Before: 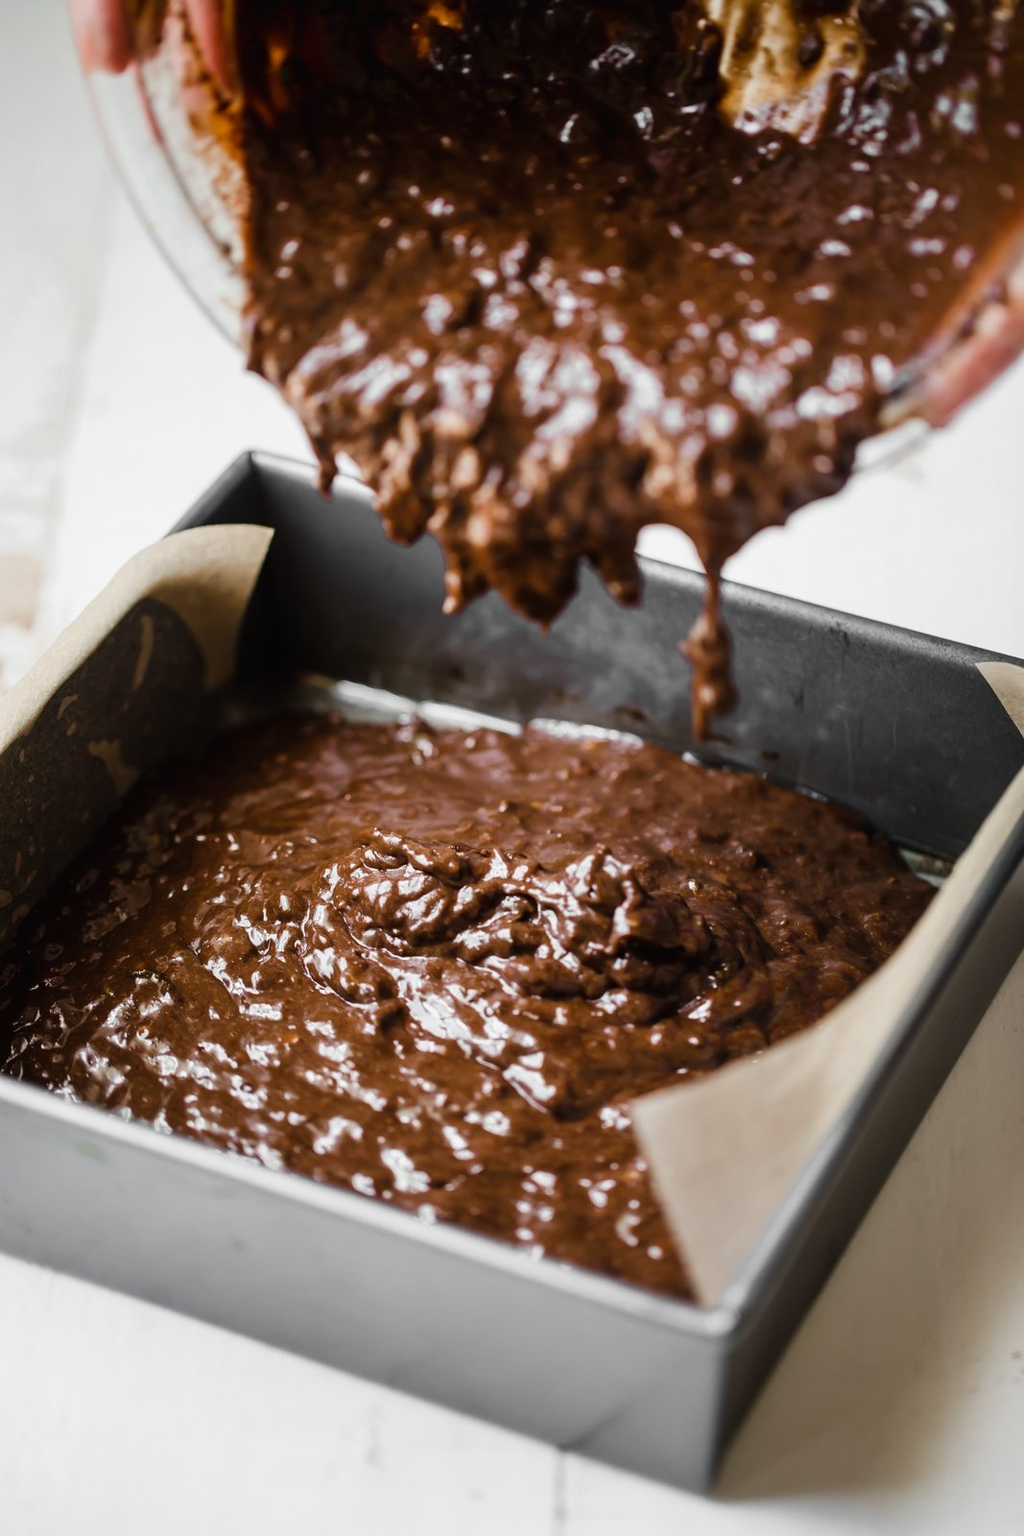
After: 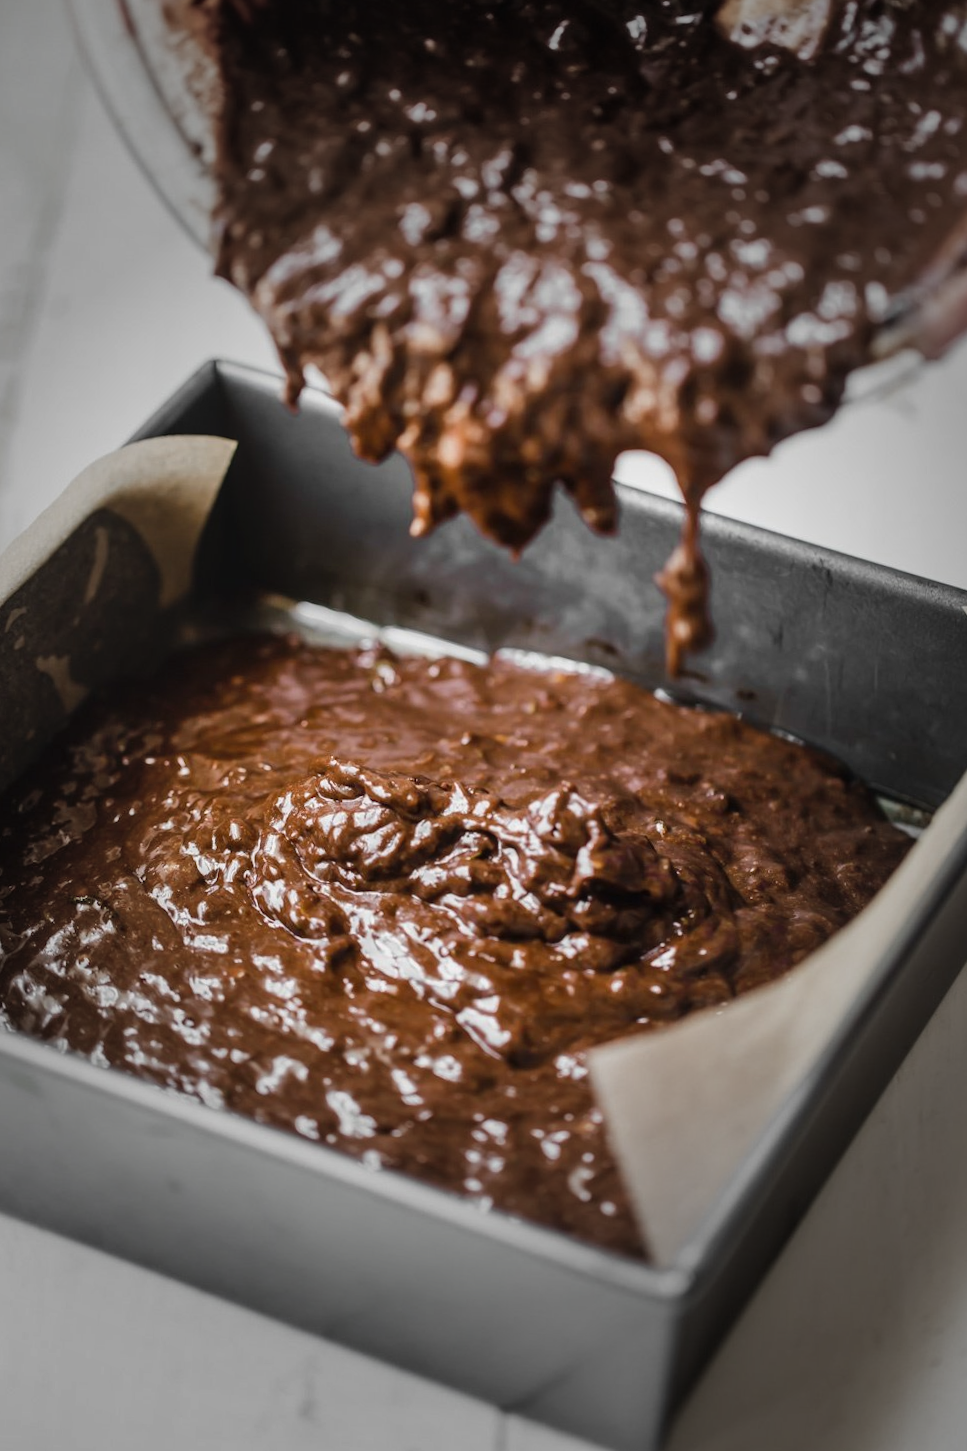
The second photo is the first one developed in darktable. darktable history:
crop and rotate: angle -1.96°, left 3.097%, top 4.154%, right 1.586%, bottom 0.529%
local contrast: detail 110%
vignetting: fall-off start 40%, fall-off radius 40%
shadows and highlights: low approximation 0.01, soften with gaussian
